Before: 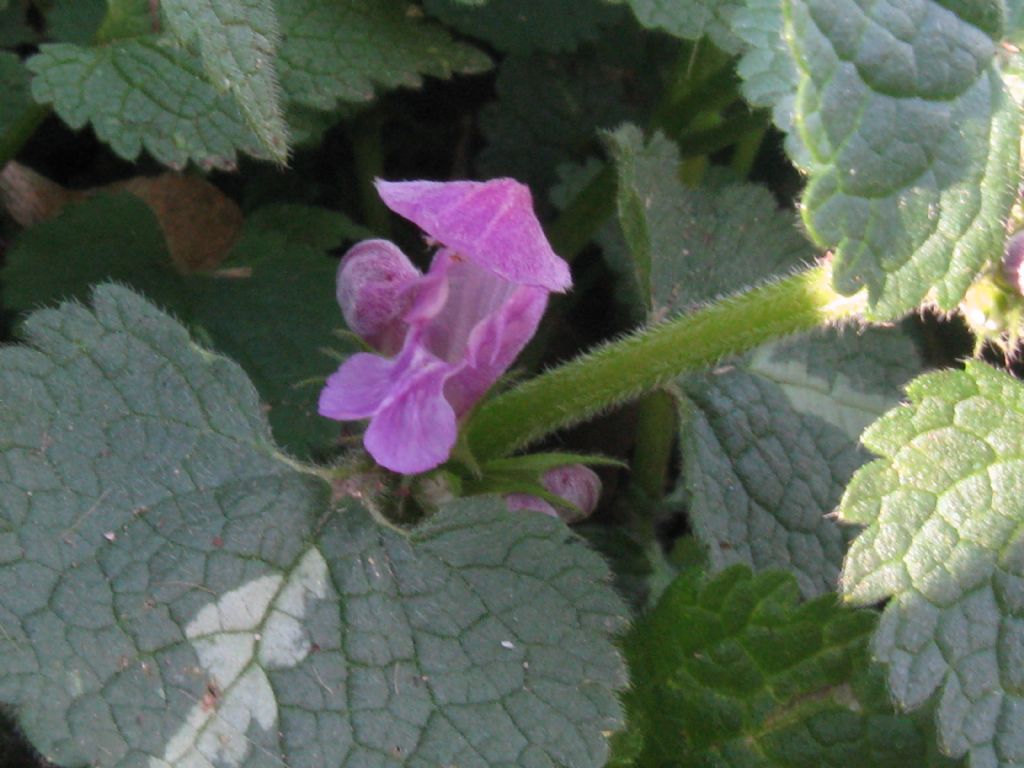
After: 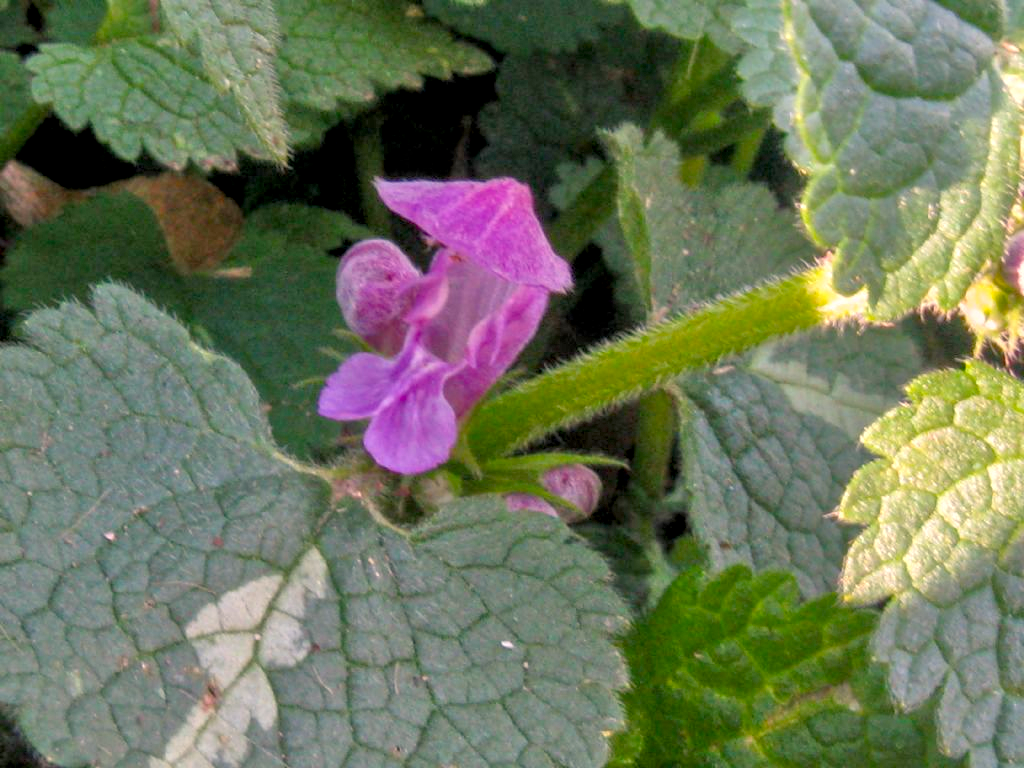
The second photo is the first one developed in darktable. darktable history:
tone equalizer: -7 EV 0.154 EV, -6 EV 0.627 EV, -5 EV 1.19 EV, -4 EV 1.33 EV, -3 EV 1.14 EV, -2 EV 0.6 EV, -1 EV 0.167 EV
color balance rgb: shadows lift › chroma 0.666%, shadows lift › hue 110.44°, highlights gain › chroma 3.015%, highlights gain › hue 60.25°, global offset › luminance -0.502%, perceptual saturation grading › global saturation 31.234%
local contrast: highlights 5%, shadows 3%, detail 133%
